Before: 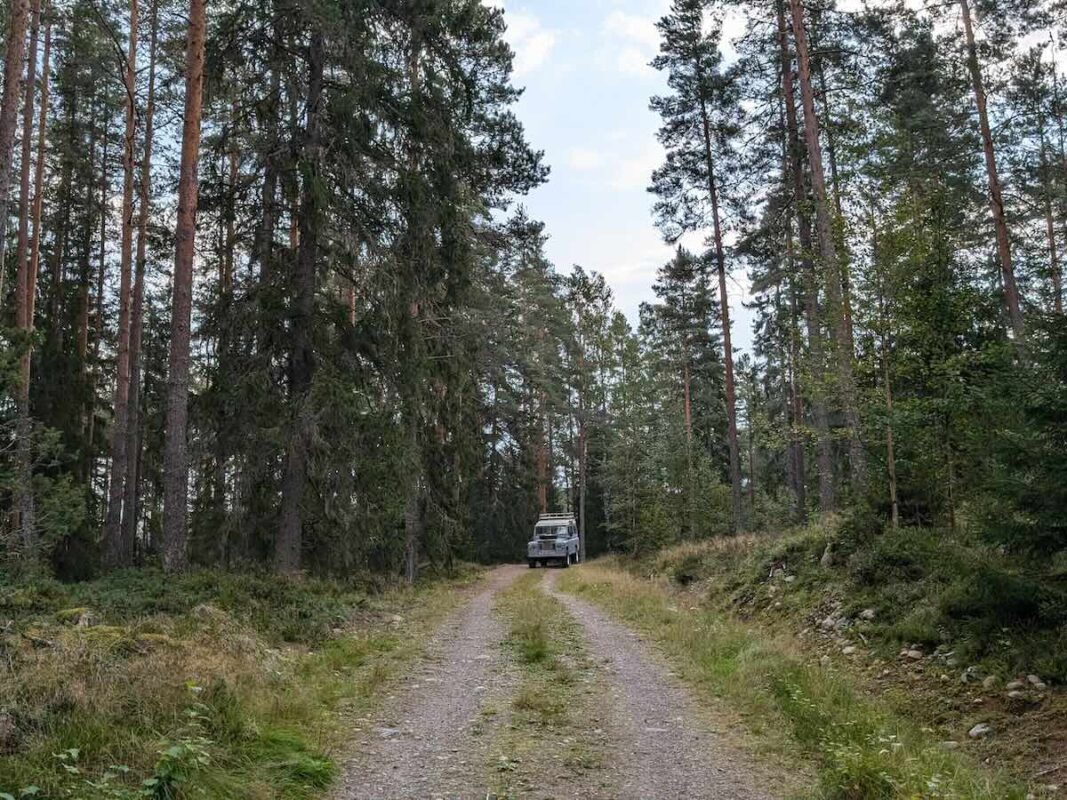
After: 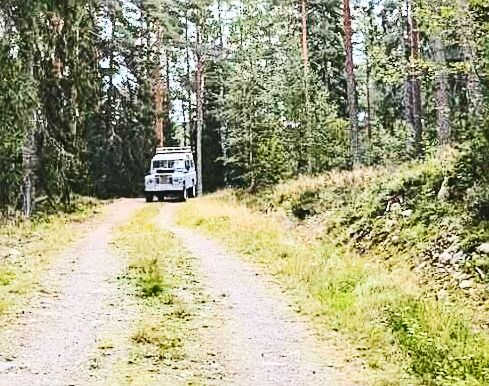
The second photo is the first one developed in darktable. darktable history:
sharpen: on, module defaults
color balance: lift [1.01, 1, 1, 1], gamma [1.097, 1, 1, 1], gain [0.85, 1, 1, 1]
contrast brightness saturation: contrast 0.5, saturation -0.1
shadows and highlights: shadows 37.27, highlights -28.18, soften with gaussian
crop: left 35.976%, top 45.819%, right 18.162%, bottom 5.807%
color balance rgb: perceptual saturation grading › global saturation 20%, perceptual saturation grading › highlights -25%, perceptual saturation grading › shadows 25%, global vibrance 50%
base curve: curves: ch0 [(0, 0.007) (0.028, 0.063) (0.121, 0.311) (0.46, 0.743) (0.859, 0.957) (1, 1)], preserve colors none
